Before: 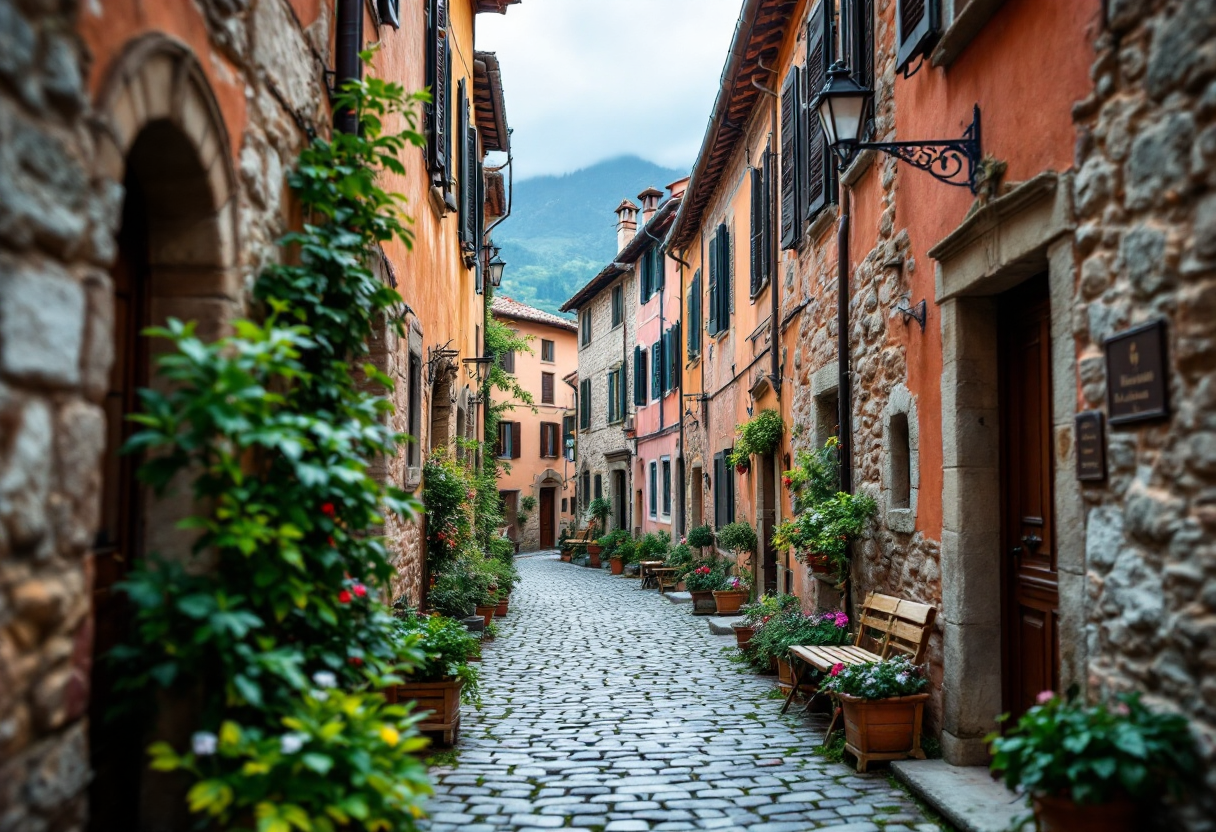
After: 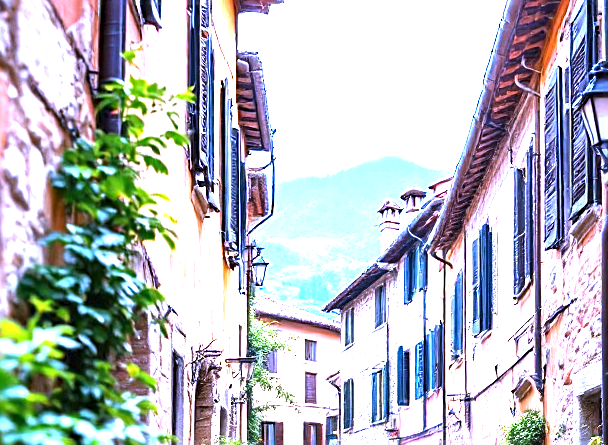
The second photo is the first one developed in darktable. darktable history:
sharpen: on, module defaults
exposure: exposure 2 EV, compensate exposure bias true, compensate highlight preservation false
crop: left 19.556%, right 30.401%, bottom 46.458%
white balance: red 0.98, blue 1.61
